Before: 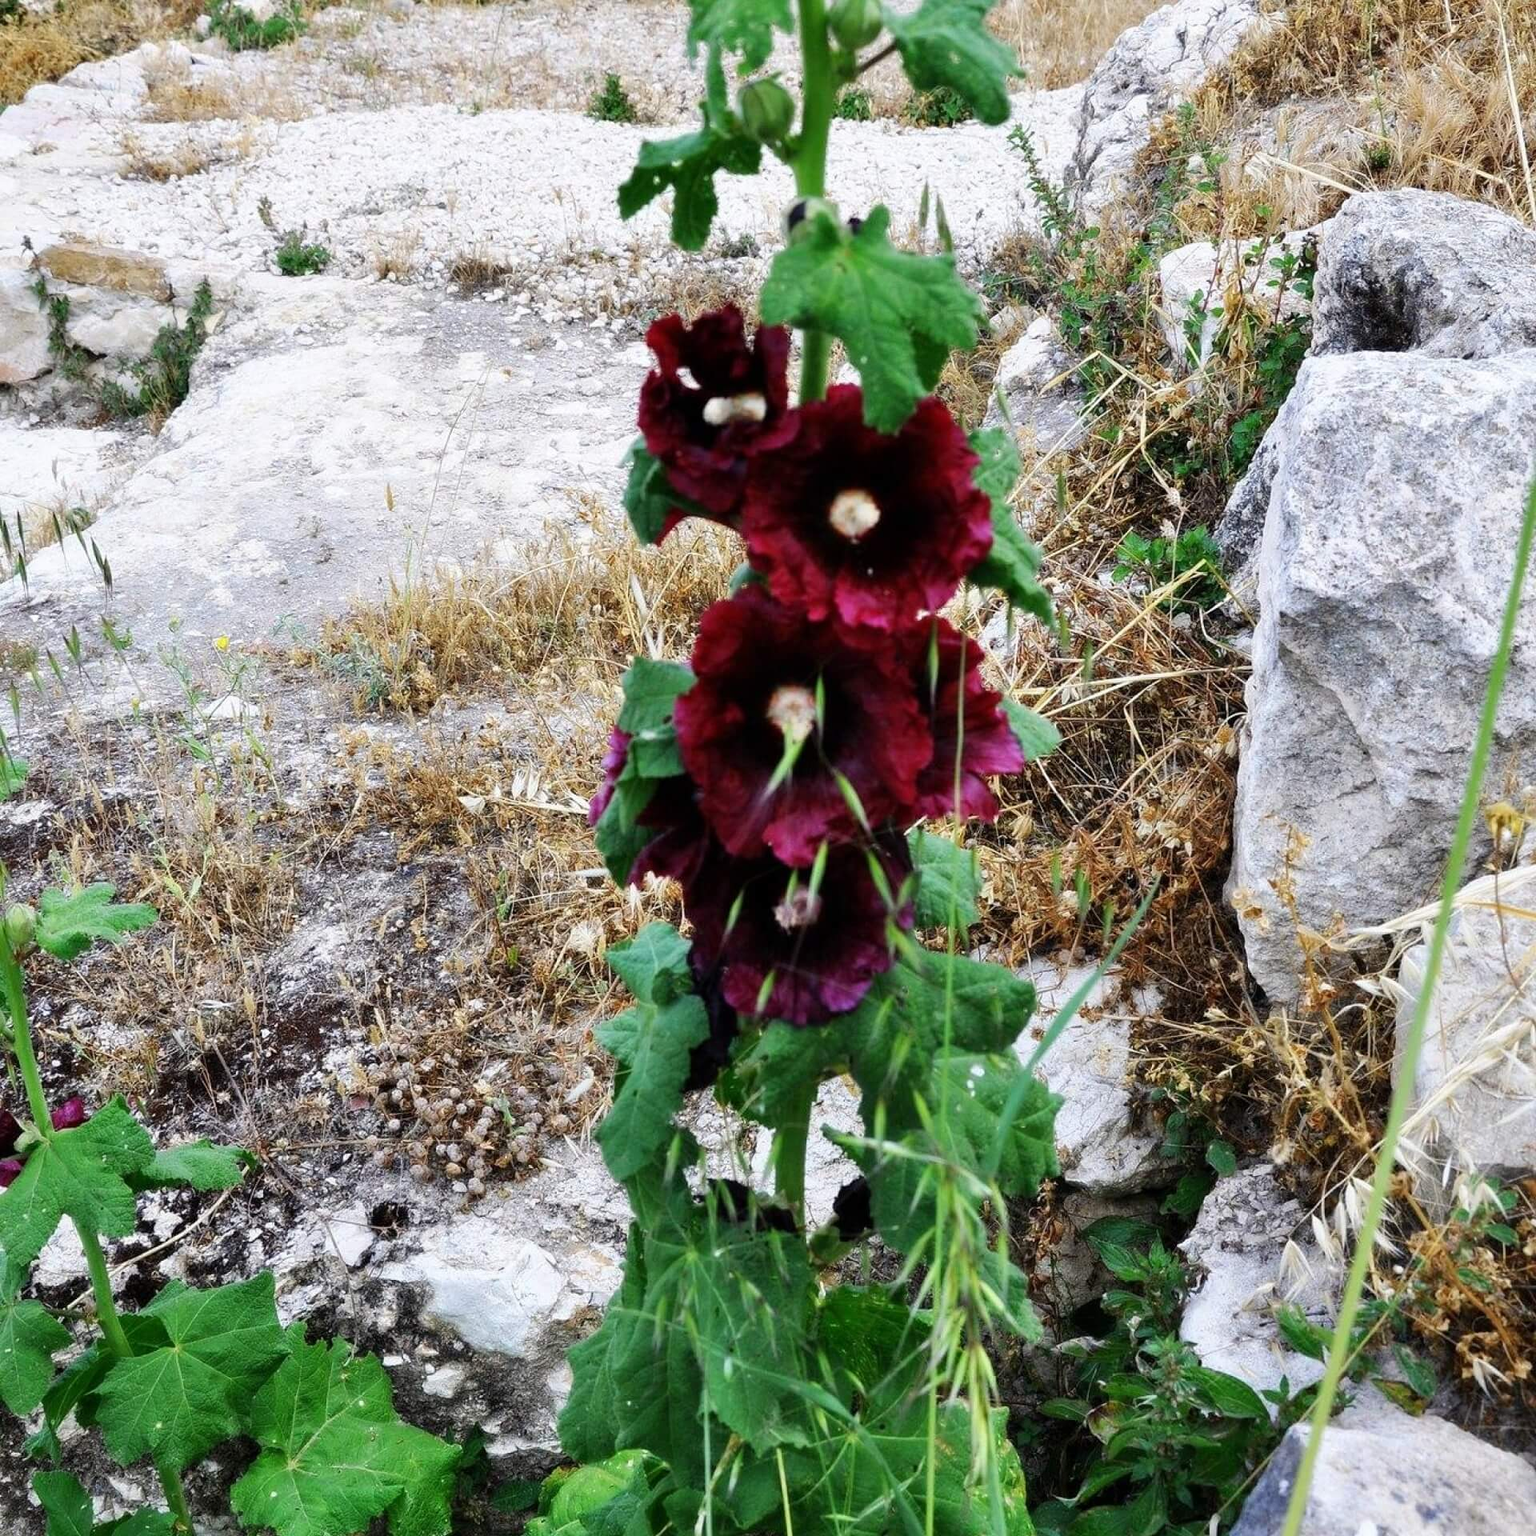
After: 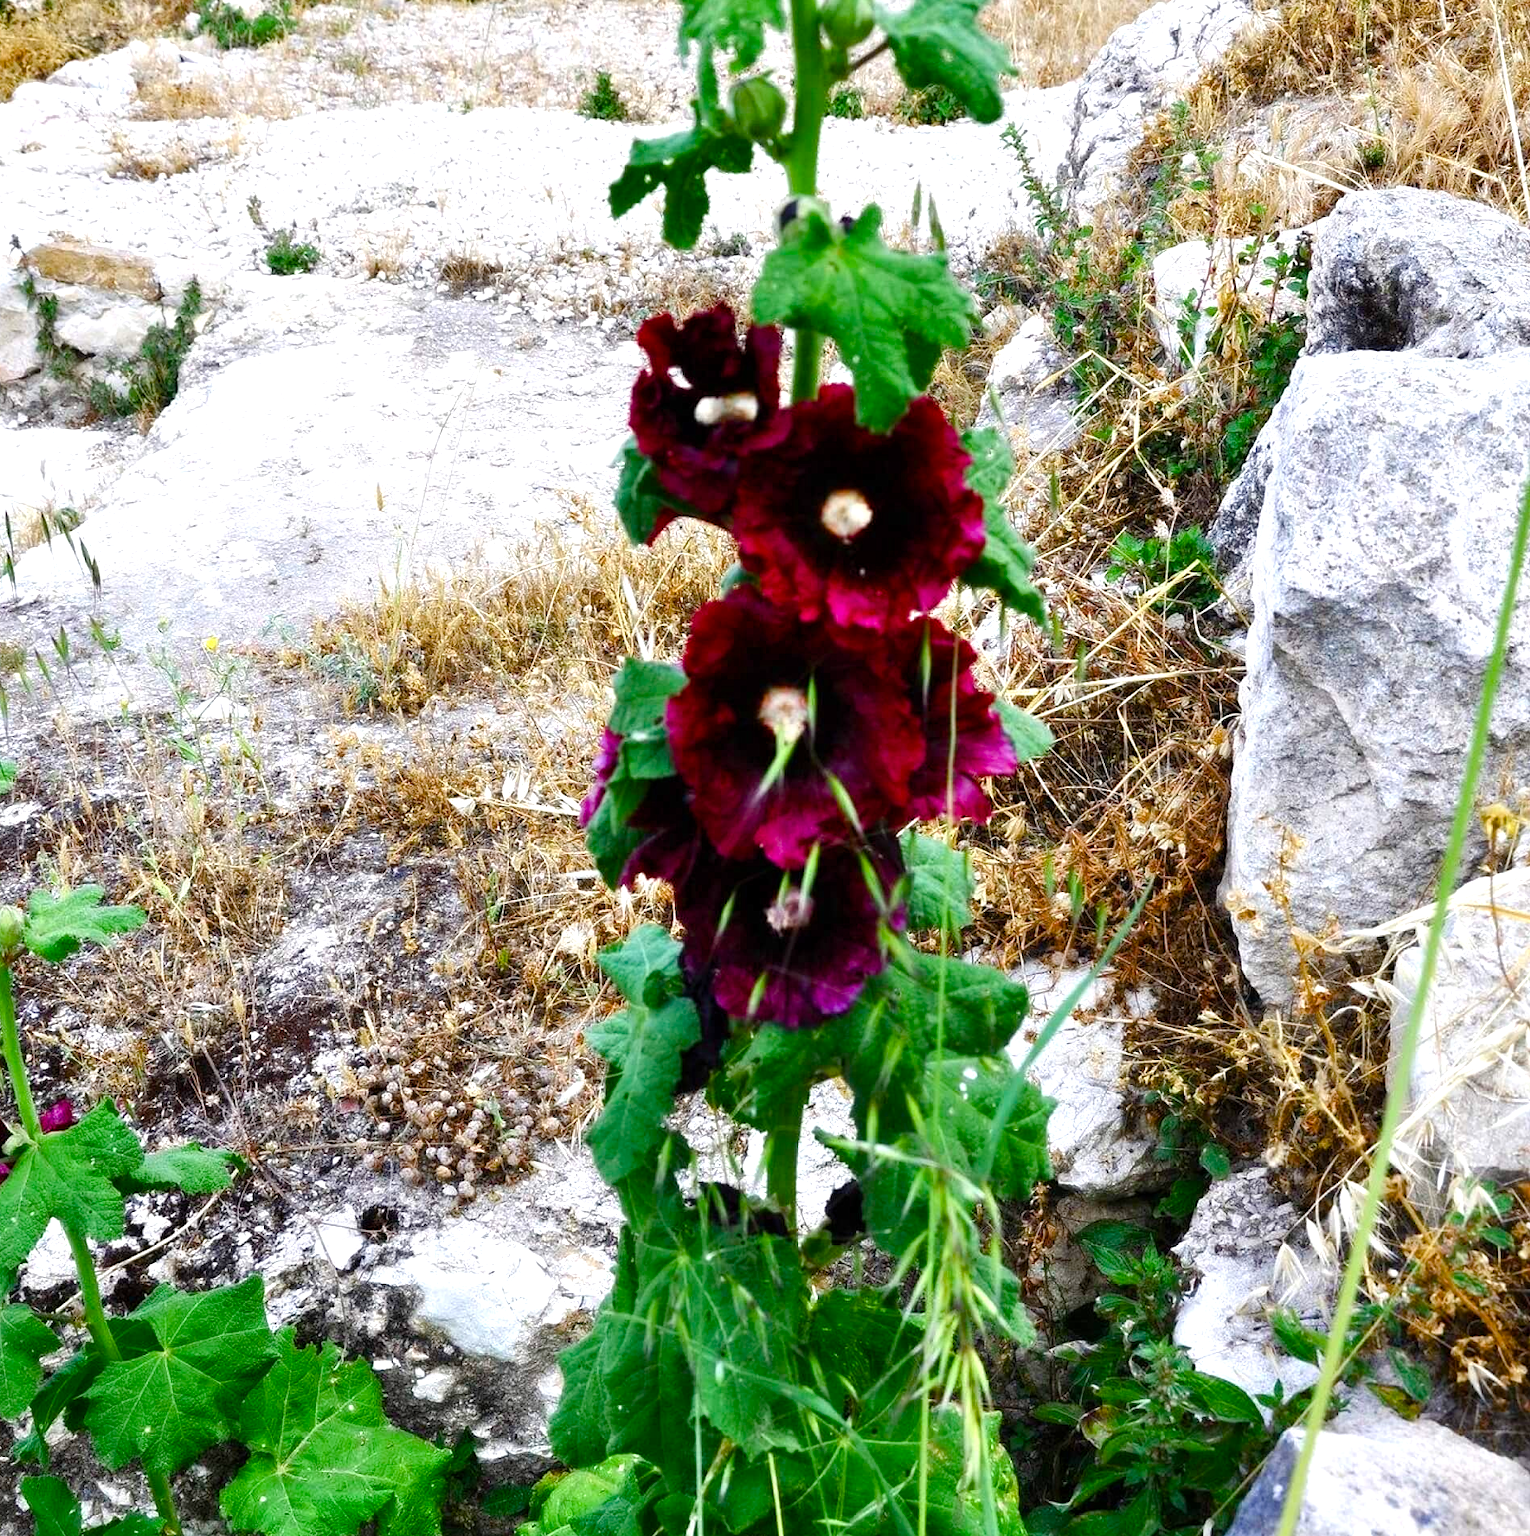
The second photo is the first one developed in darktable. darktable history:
color balance rgb: perceptual saturation grading › global saturation 20%, perceptual saturation grading › highlights -25.713%, perceptual saturation grading › shadows 49.218%, perceptual brilliance grading › global brilliance 12.714%
crop and rotate: left 0.792%, top 0.192%, bottom 0.266%
